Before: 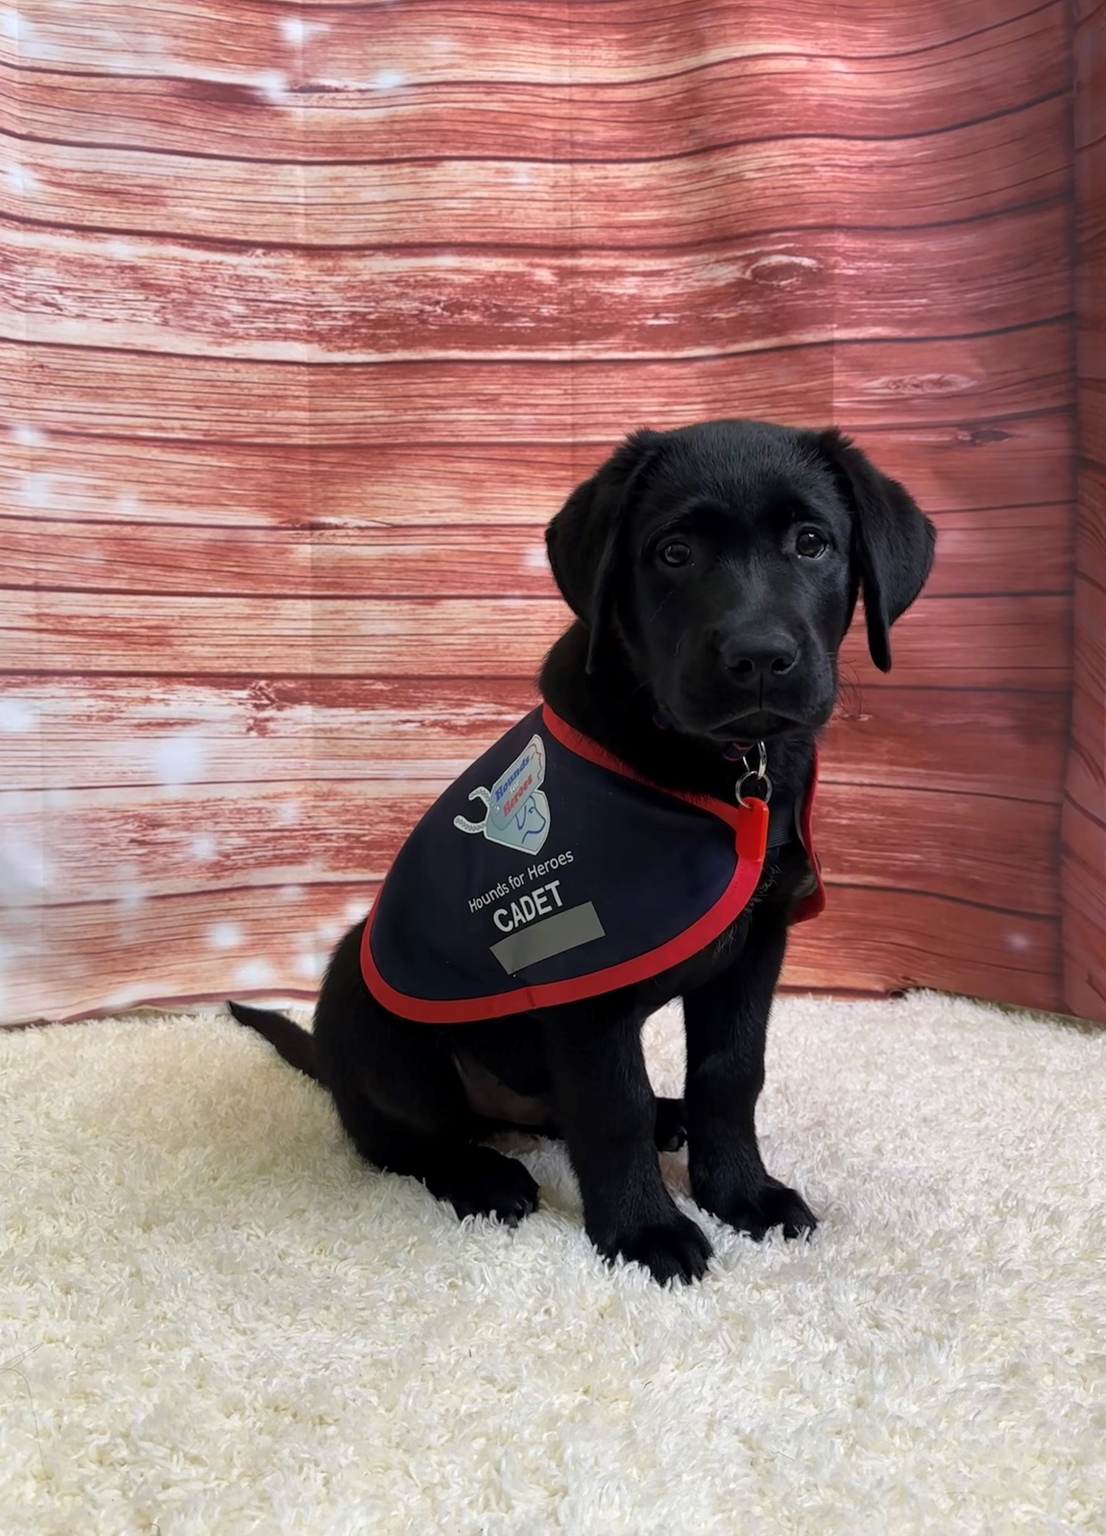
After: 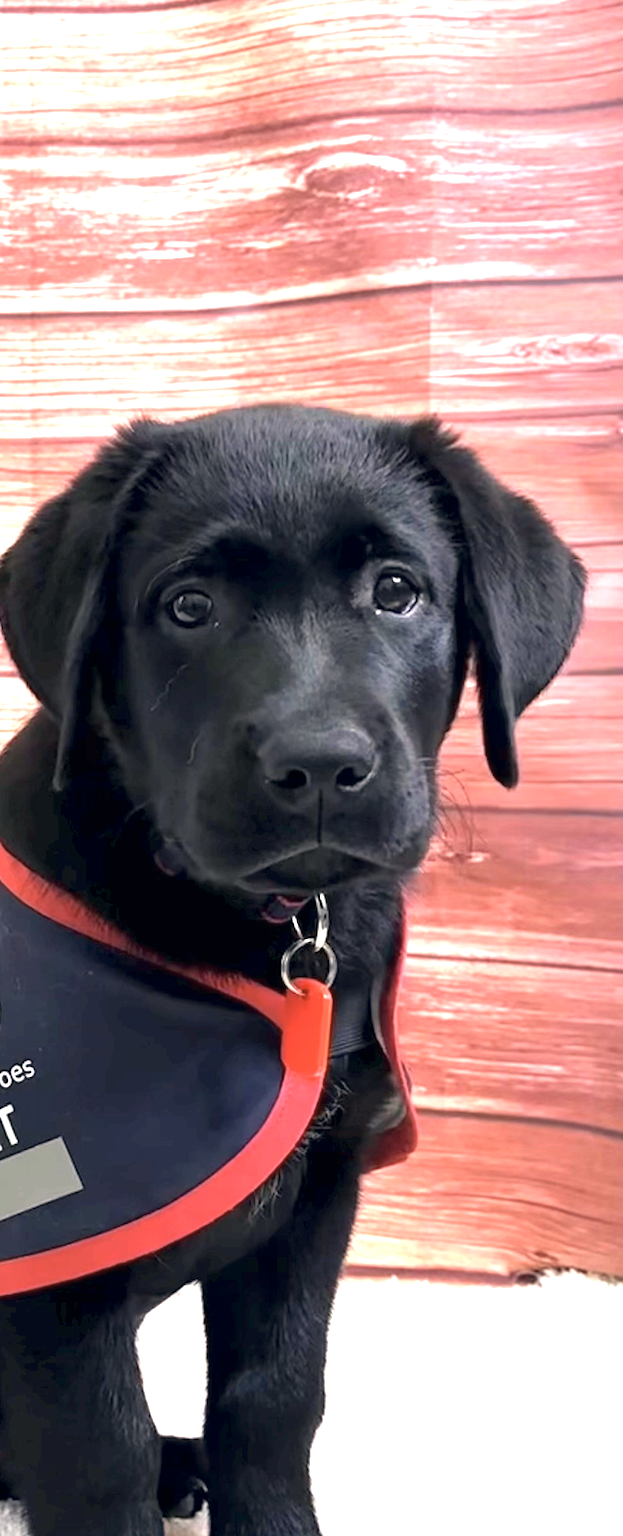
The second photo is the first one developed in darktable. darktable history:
color correction: highlights a* 2.74, highlights b* 5, shadows a* -2.43, shadows b* -4.82, saturation 0.798
exposure: exposure 2.005 EV, compensate highlight preservation false
crop and rotate: left 49.84%, top 10.085%, right 13.14%, bottom 24.222%
